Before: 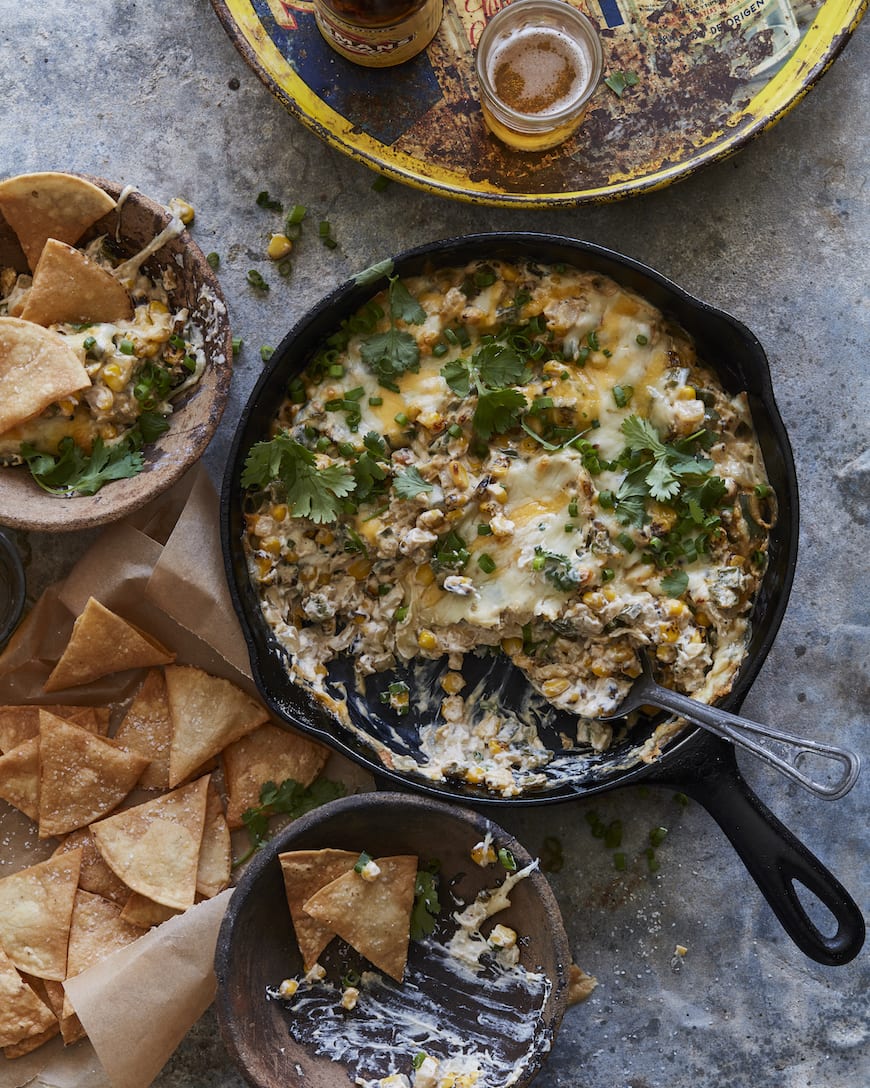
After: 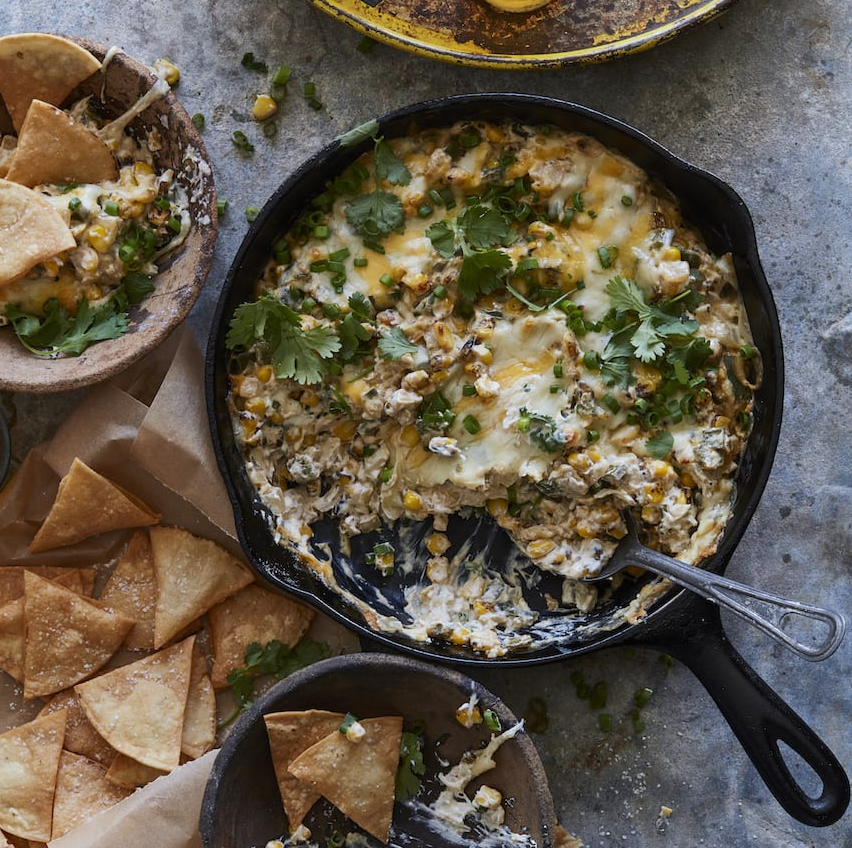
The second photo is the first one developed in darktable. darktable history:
white balance: red 0.988, blue 1.017
crop and rotate: left 1.814%, top 12.818%, right 0.25%, bottom 9.225%
